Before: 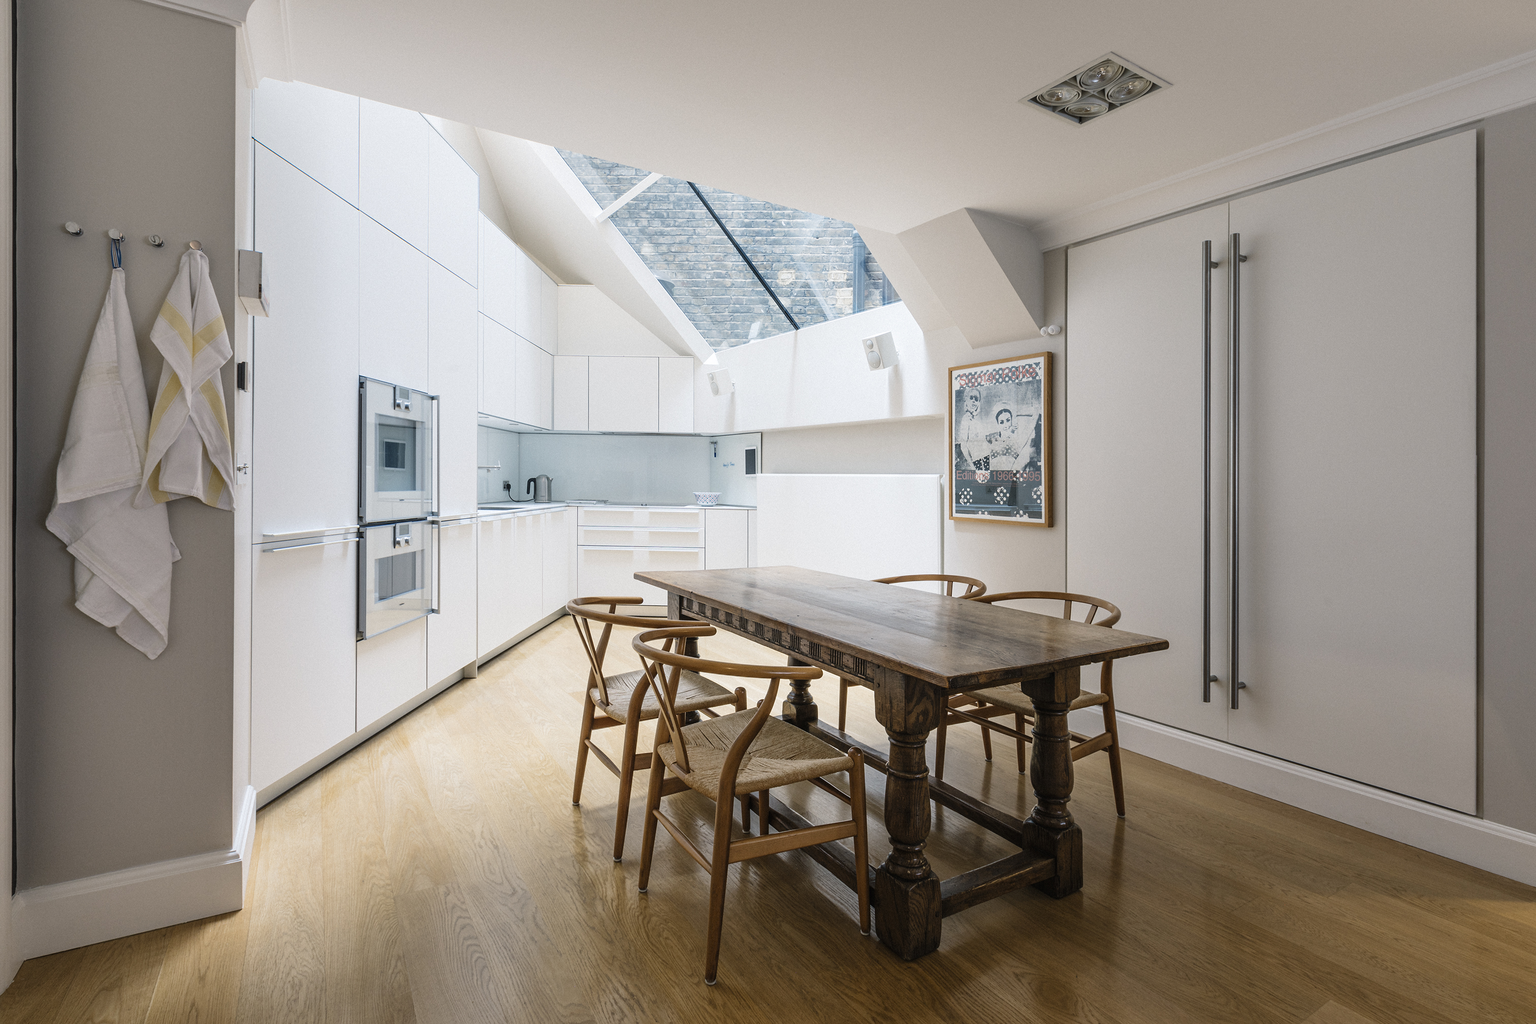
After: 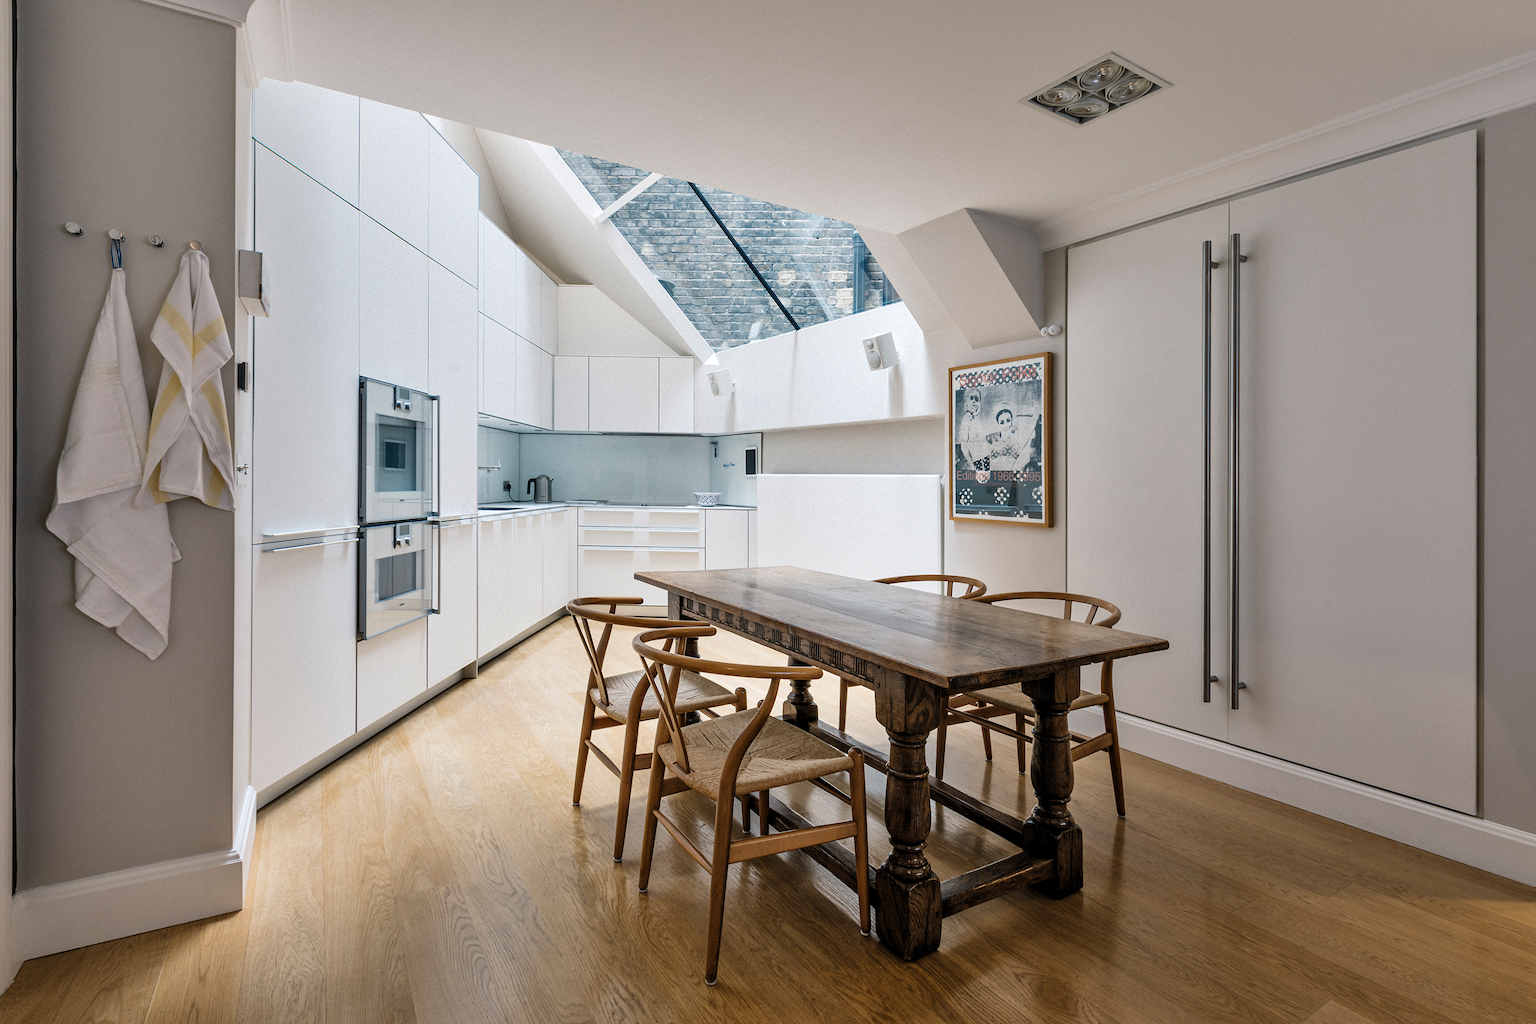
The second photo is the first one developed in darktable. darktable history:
levels: levels [0.026, 0.507, 0.987]
shadows and highlights: low approximation 0.01, soften with gaussian
